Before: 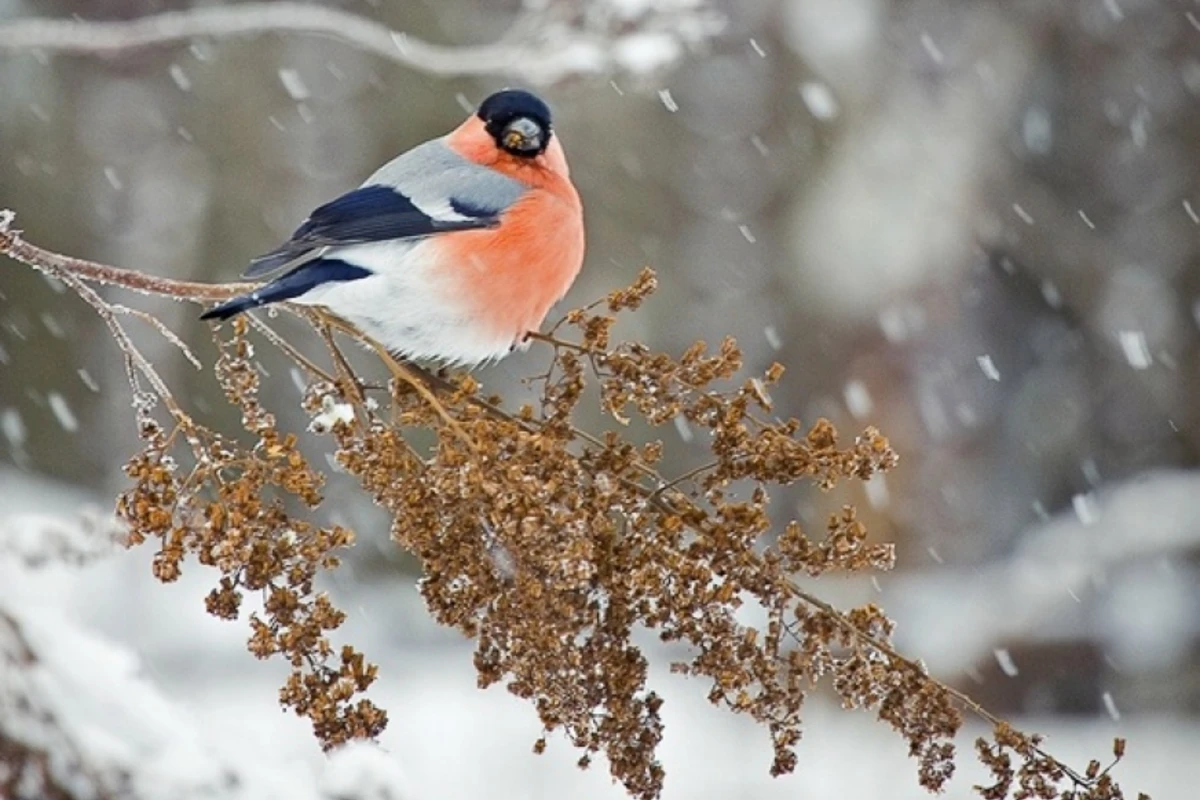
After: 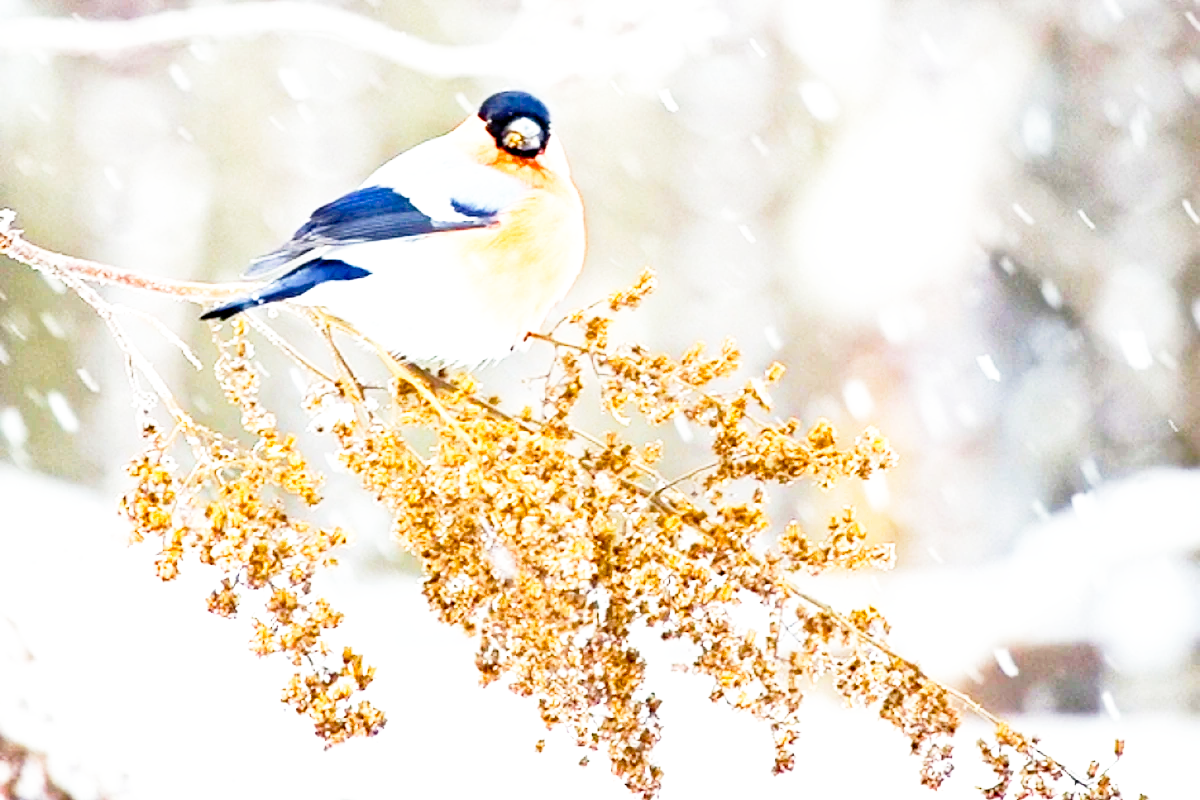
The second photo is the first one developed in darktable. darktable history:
color balance rgb: global offset › luminance -0.51%, perceptual saturation grading › global saturation 27.53%, perceptual saturation grading › highlights -25%, perceptual saturation grading › shadows 25%, perceptual brilliance grading › highlights 6.62%, perceptual brilliance grading › mid-tones 17.07%, perceptual brilliance grading › shadows -5.23%
exposure: black level correction 0, exposure 1 EV, compensate exposure bias true, compensate highlight preservation false
base curve: curves: ch0 [(0, 0) (0.012, 0.01) (0.073, 0.168) (0.31, 0.711) (0.645, 0.957) (1, 1)], preserve colors none
